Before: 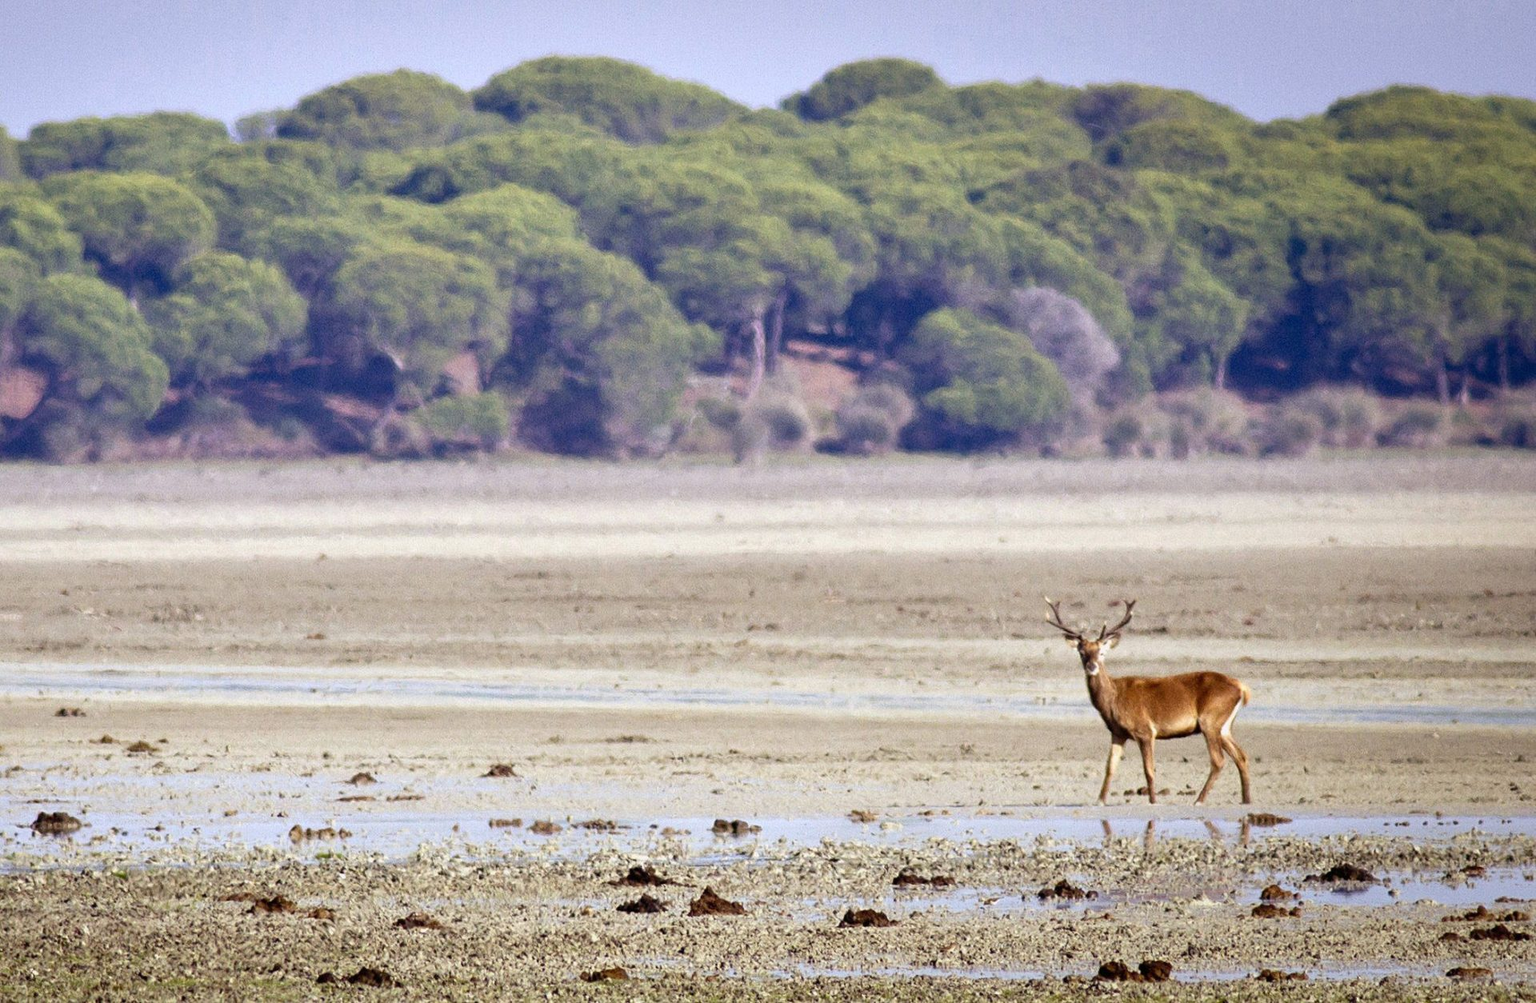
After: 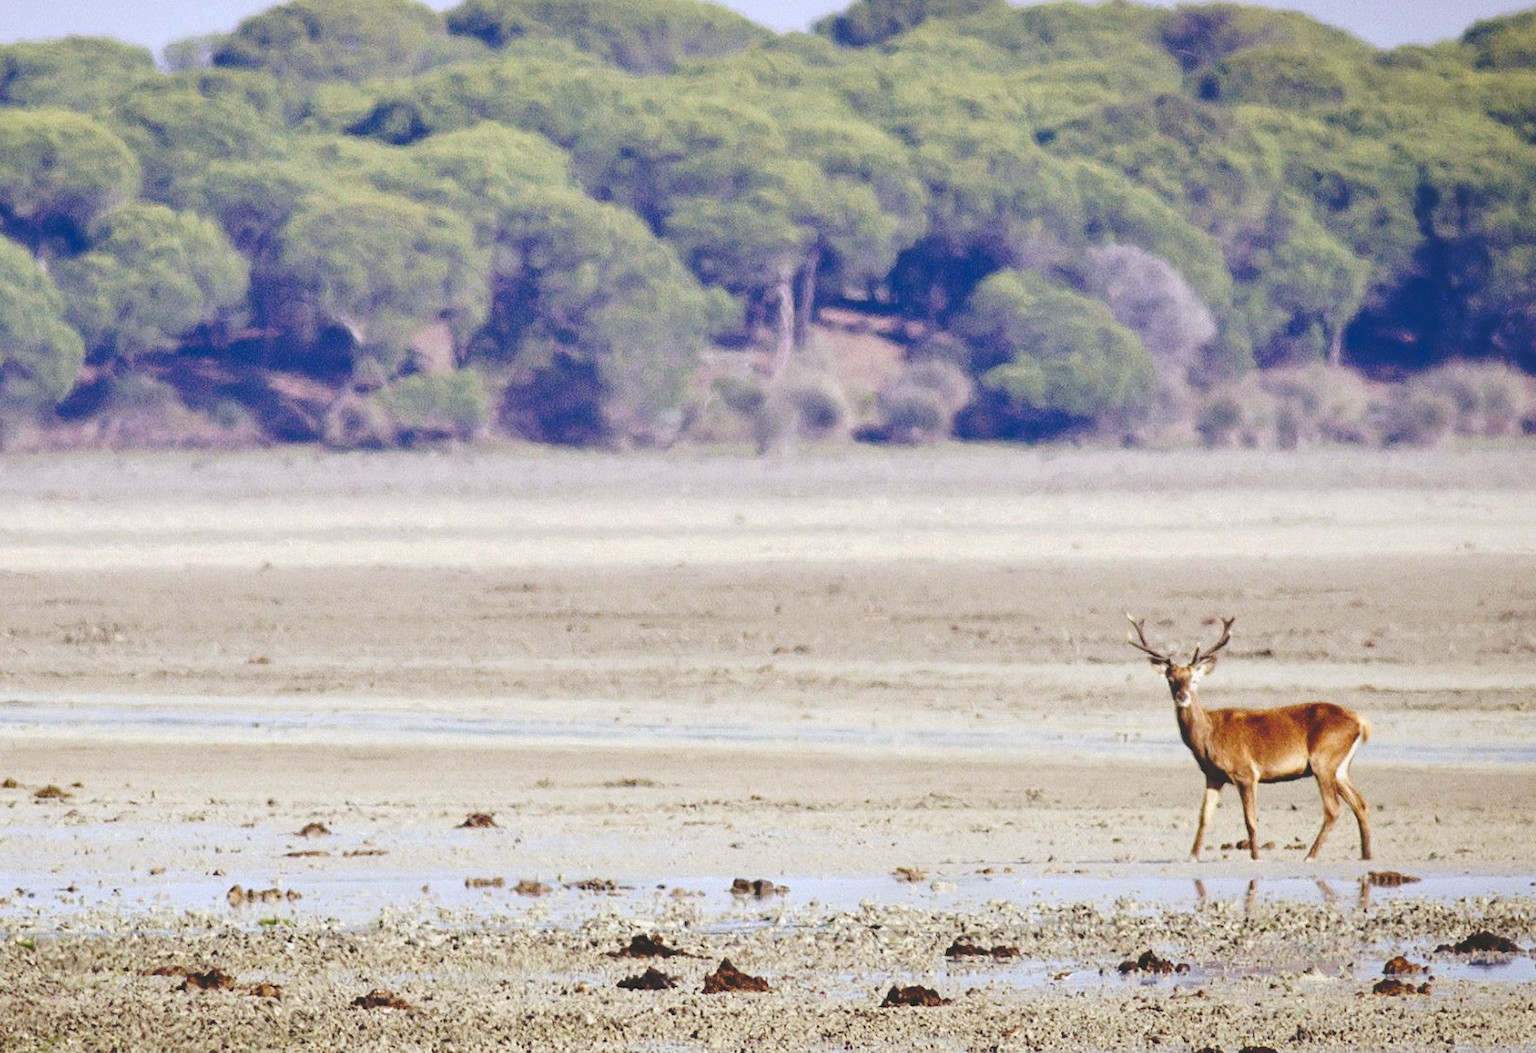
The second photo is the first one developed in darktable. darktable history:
tone curve: curves: ch0 [(0, 0) (0.003, 0.177) (0.011, 0.177) (0.025, 0.176) (0.044, 0.178) (0.069, 0.186) (0.1, 0.194) (0.136, 0.203) (0.177, 0.223) (0.224, 0.255) (0.277, 0.305) (0.335, 0.383) (0.399, 0.467) (0.468, 0.546) (0.543, 0.616) (0.623, 0.694) (0.709, 0.764) (0.801, 0.834) (0.898, 0.901) (1, 1)], preserve colors none
crop: left 6.446%, top 8.188%, right 9.538%, bottom 3.548%
